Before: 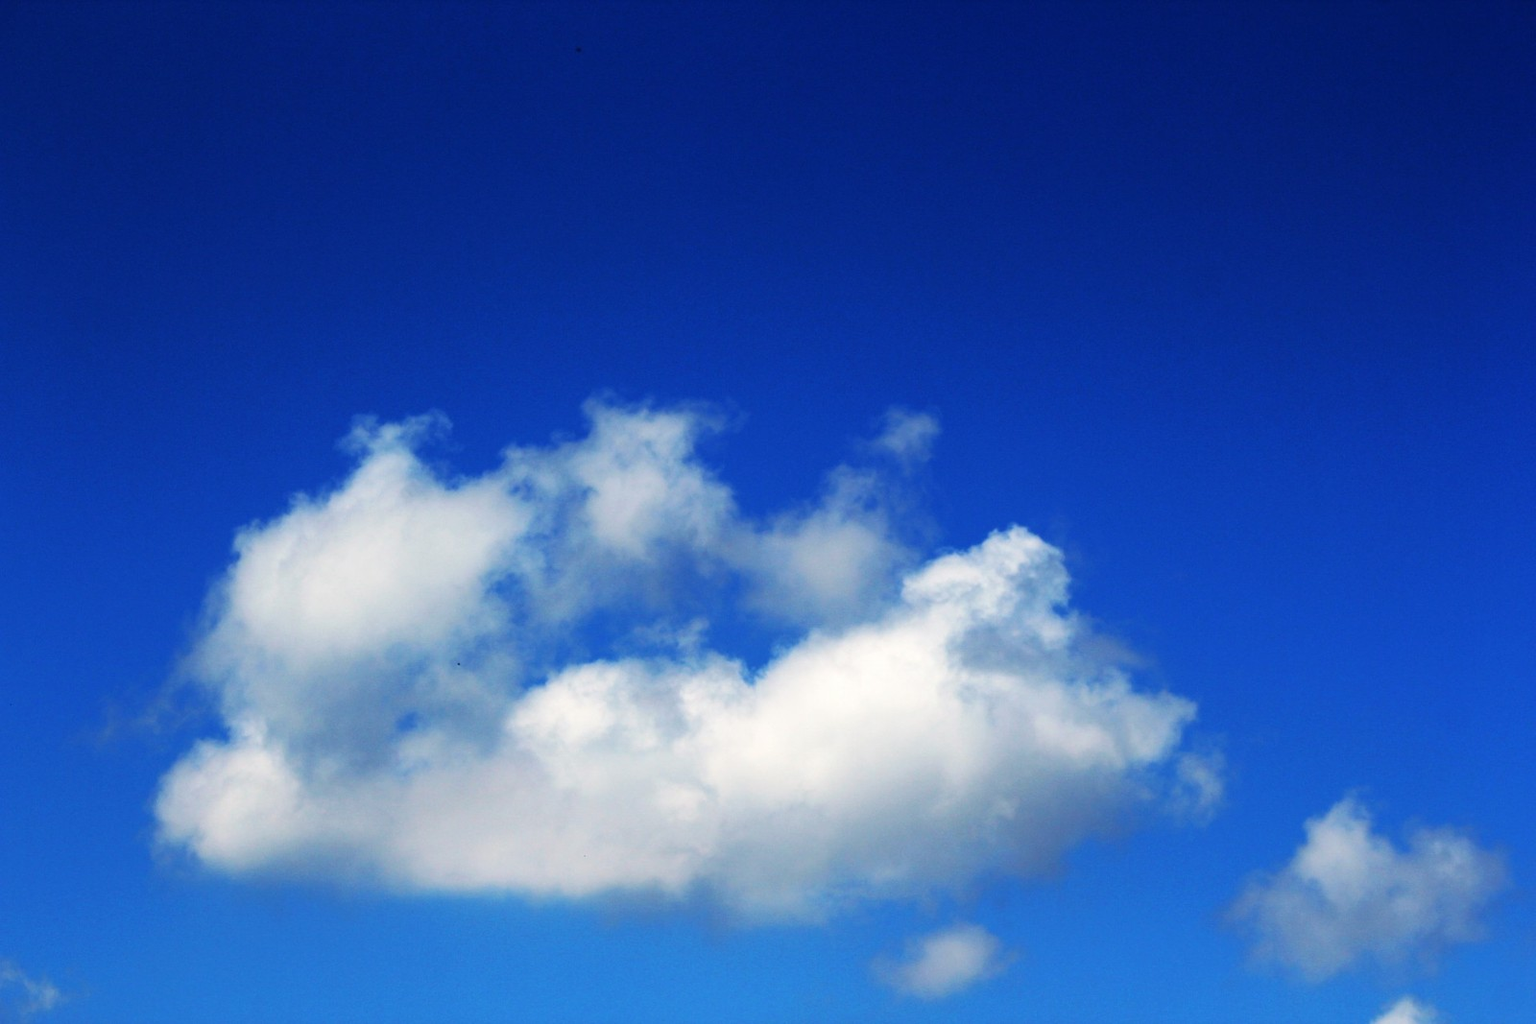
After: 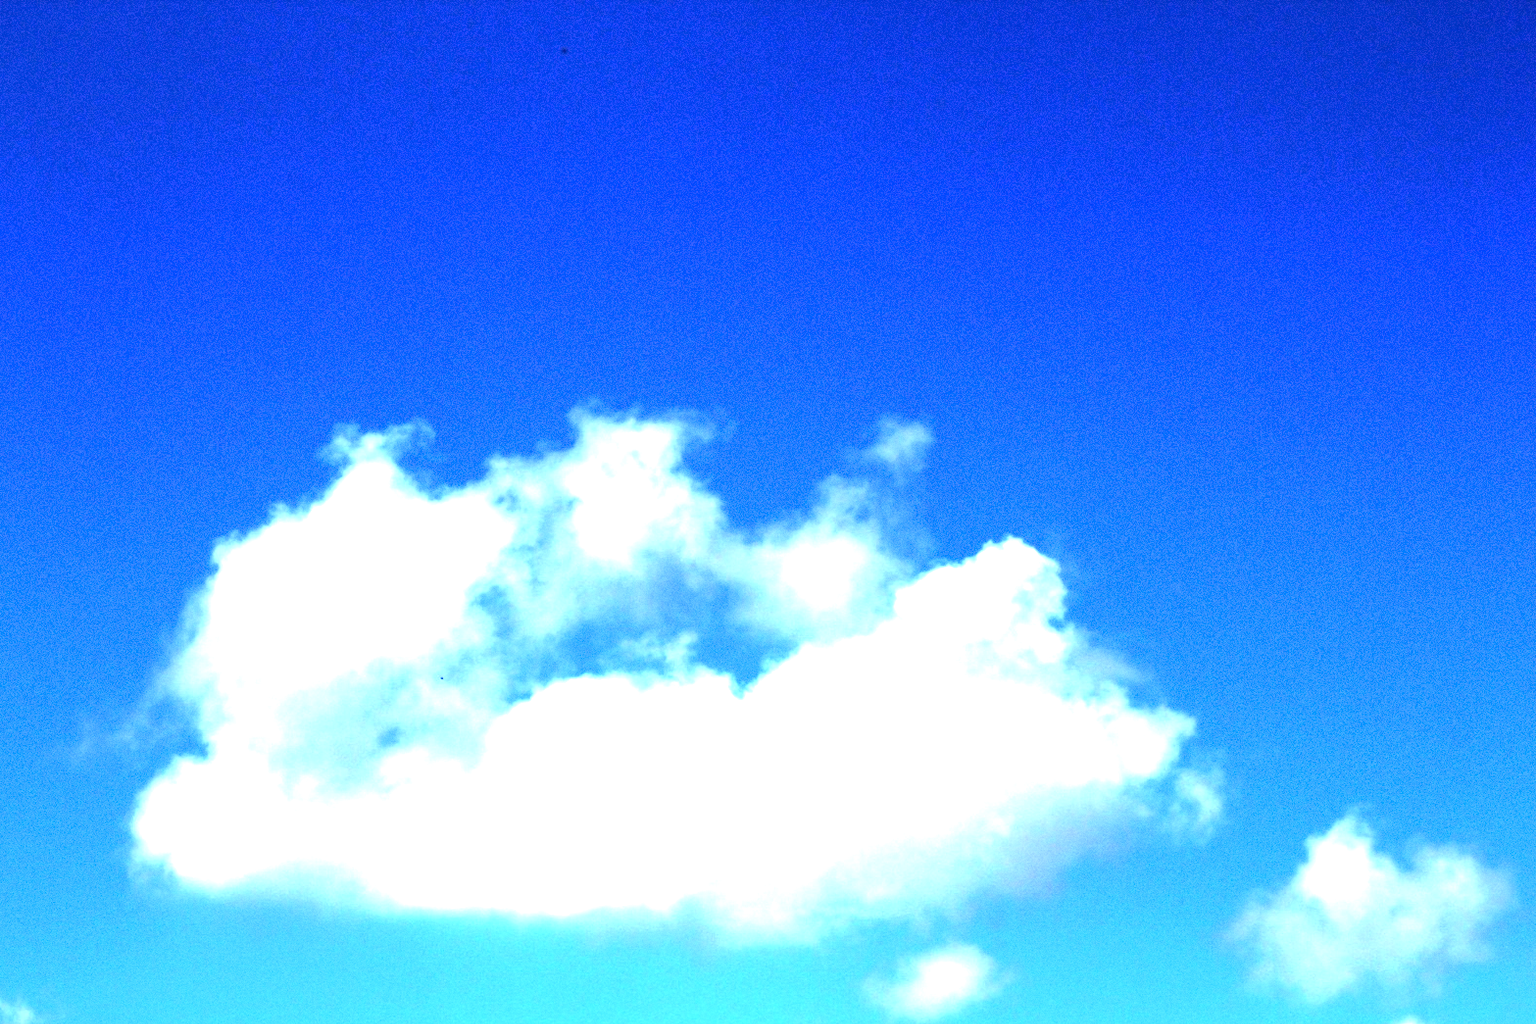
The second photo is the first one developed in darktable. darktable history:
grain: coarseness 0.09 ISO
crop: left 1.743%, right 0.268%, bottom 2.011%
exposure: exposure 2.003 EV, compensate highlight preservation false
white balance: red 0.984, blue 1.059
